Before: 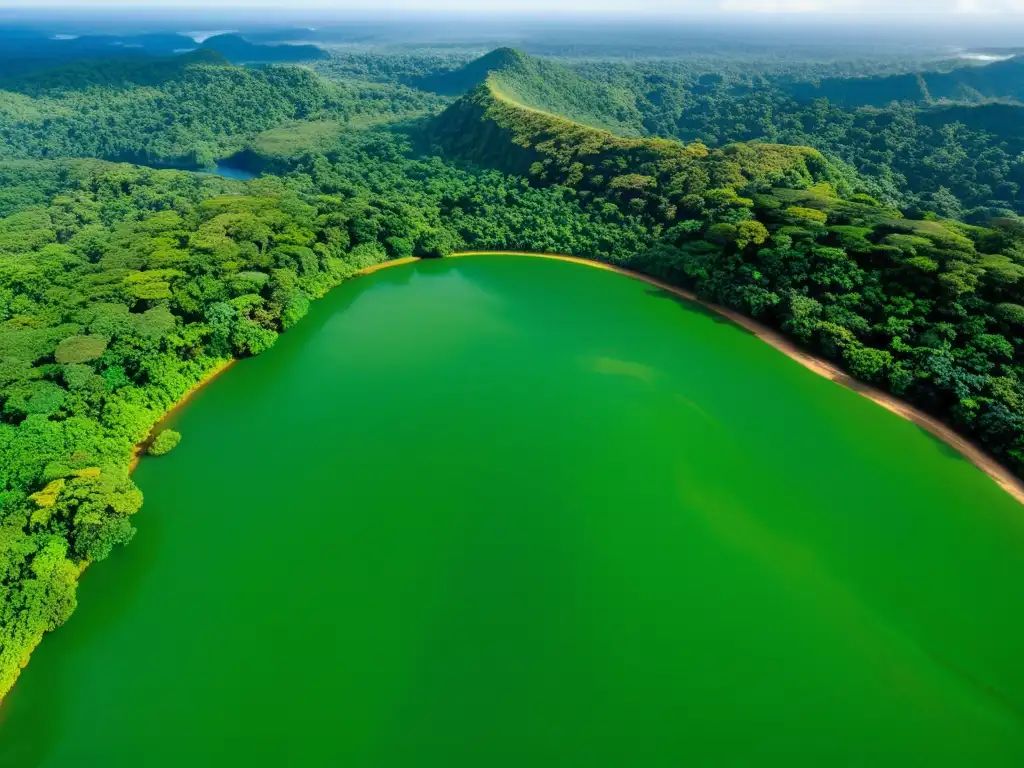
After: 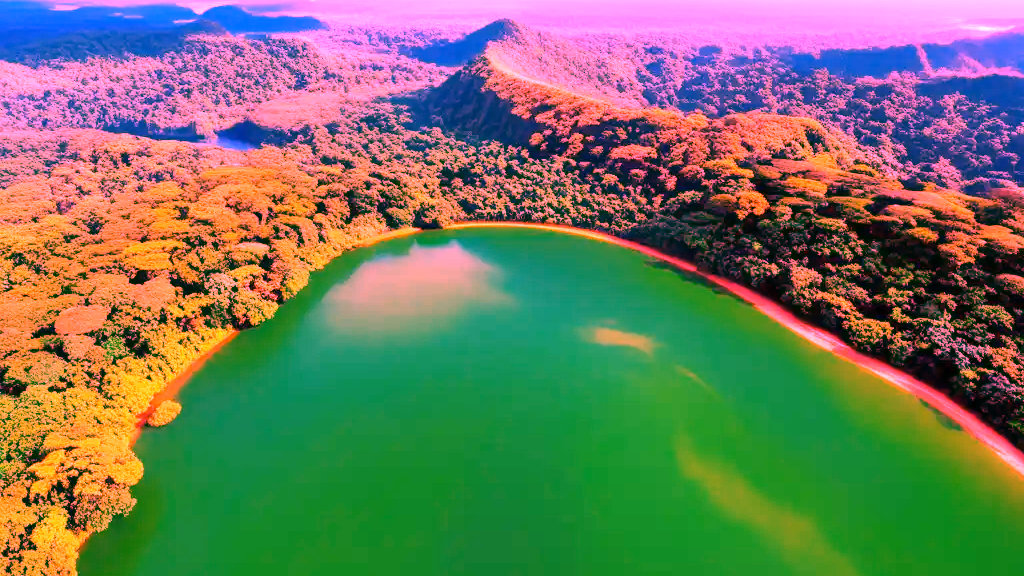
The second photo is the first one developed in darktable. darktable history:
crop: top 3.857%, bottom 21.132%
white balance: red 4.26, blue 1.802
